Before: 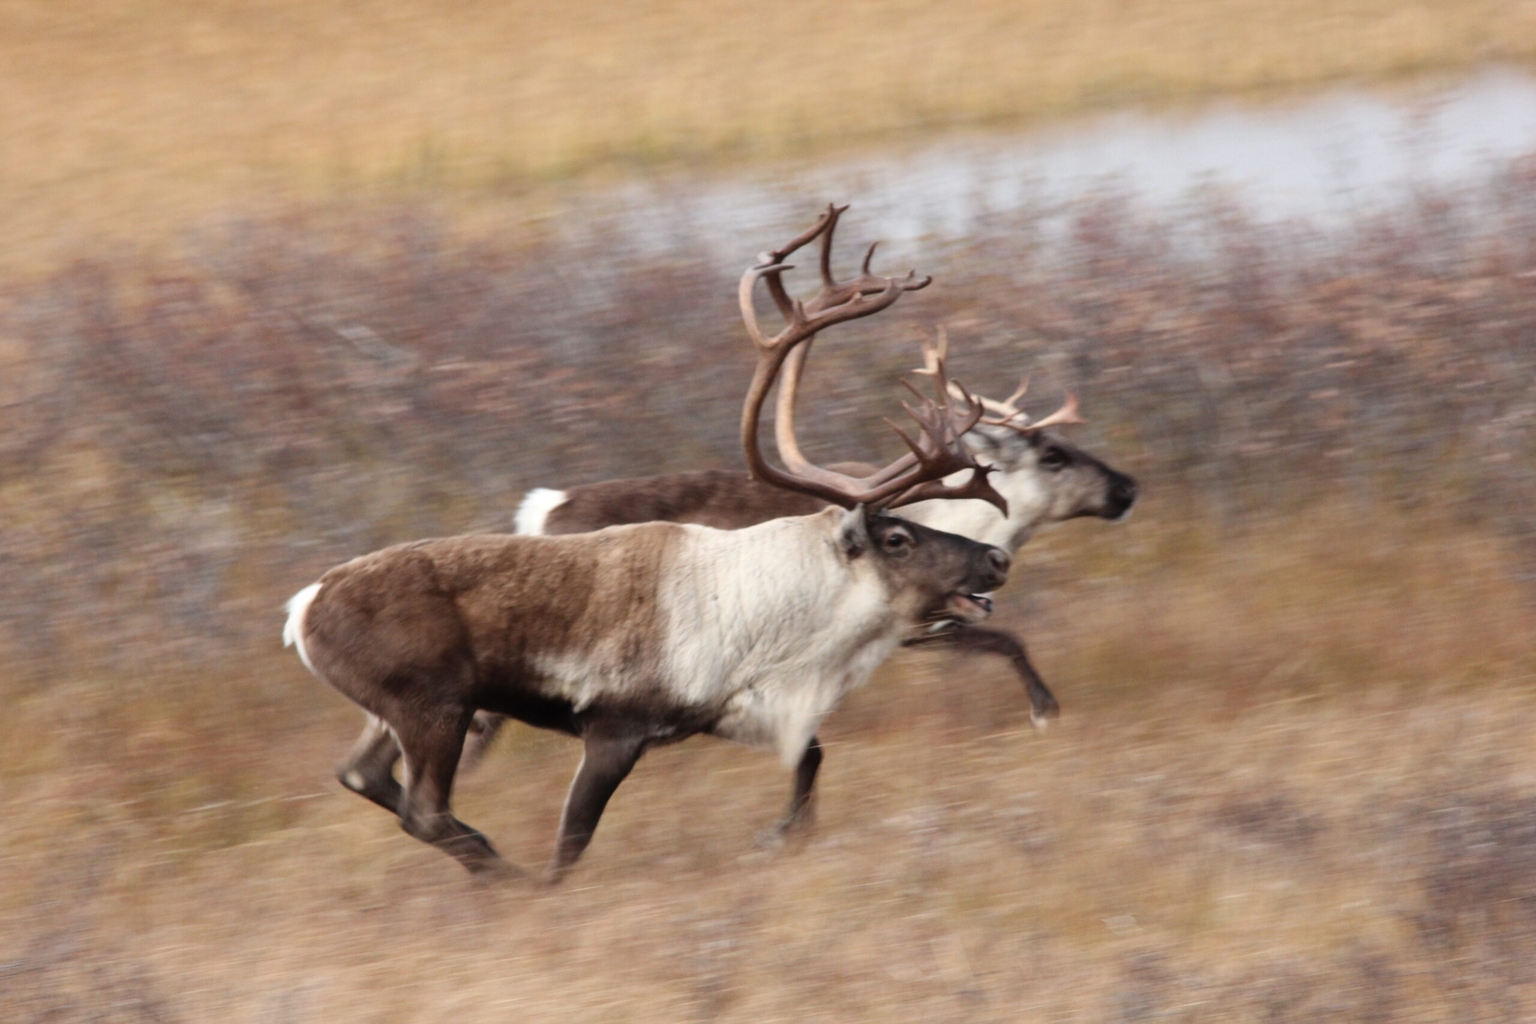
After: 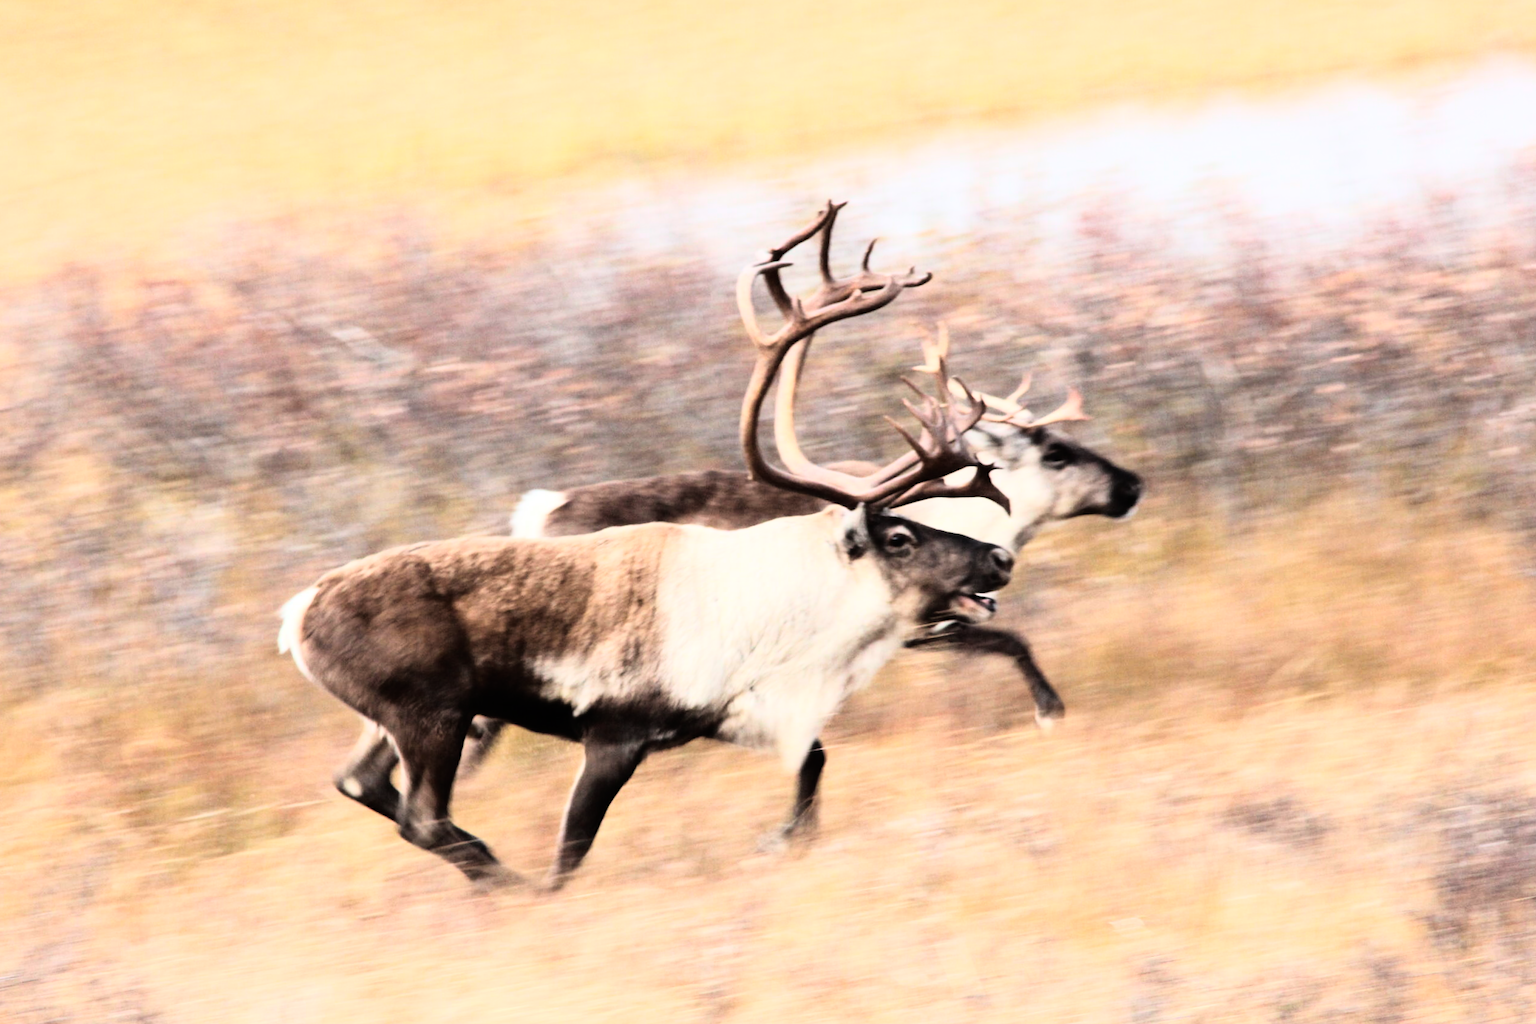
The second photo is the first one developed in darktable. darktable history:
rgb curve: curves: ch0 [(0, 0) (0.21, 0.15) (0.24, 0.21) (0.5, 0.75) (0.75, 0.96) (0.89, 0.99) (1, 1)]; ch1 [(0, 0.02) (0.21, 0.13) (0.25, 0.2) (0.5, 0.67) (0.75, 0.9) (0.89, 0.97) (1, 1)]; ch2 [(0, 0.02) (0.21, 0.13) (0.25, 0.2) (0.5, 0.67) (0.75, 0.9) (0.89, 0.97) (1, 1)], compensate middle gray true
rotate and perspective: rotation -0.45°, automatic cropping original format, crop left 0.008, crop right 0.992, crop top 0.012, crop bottom 0.988
